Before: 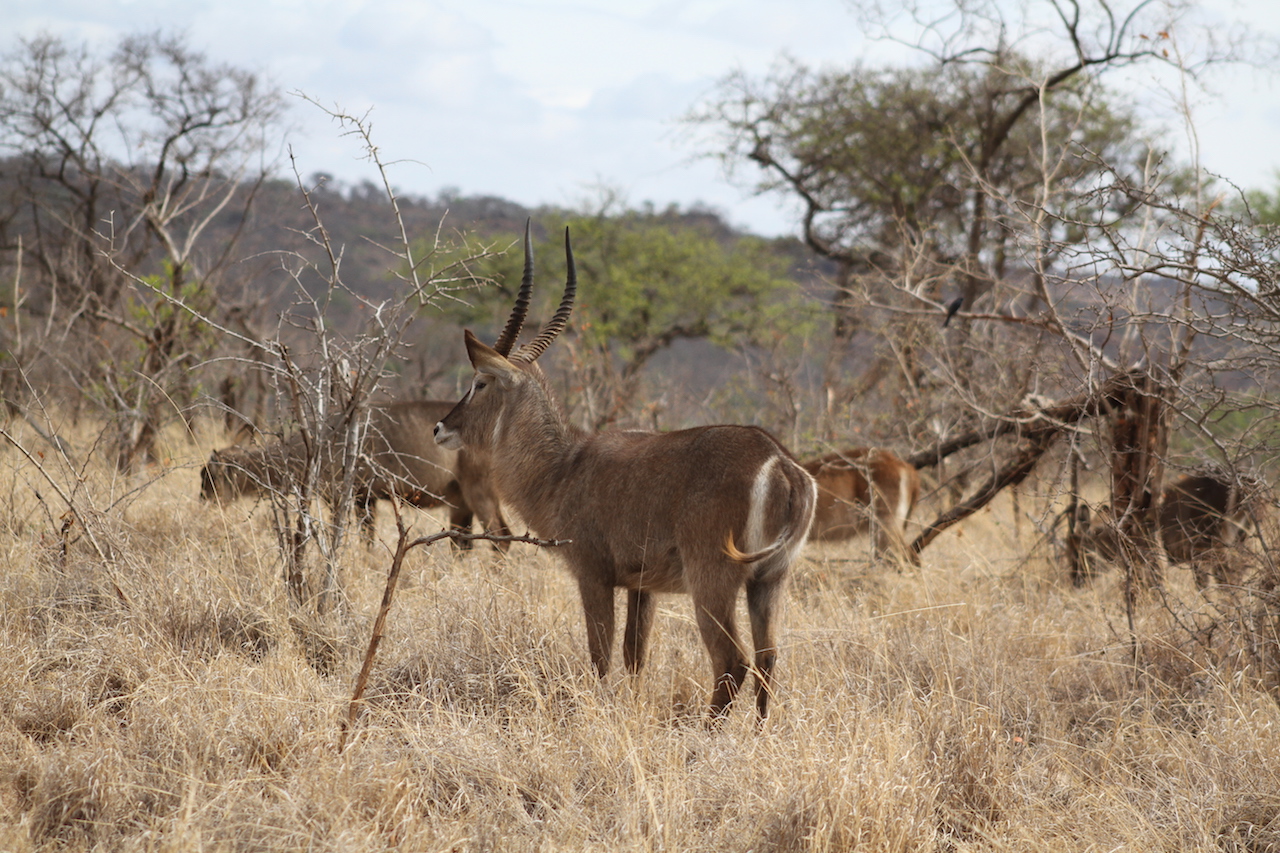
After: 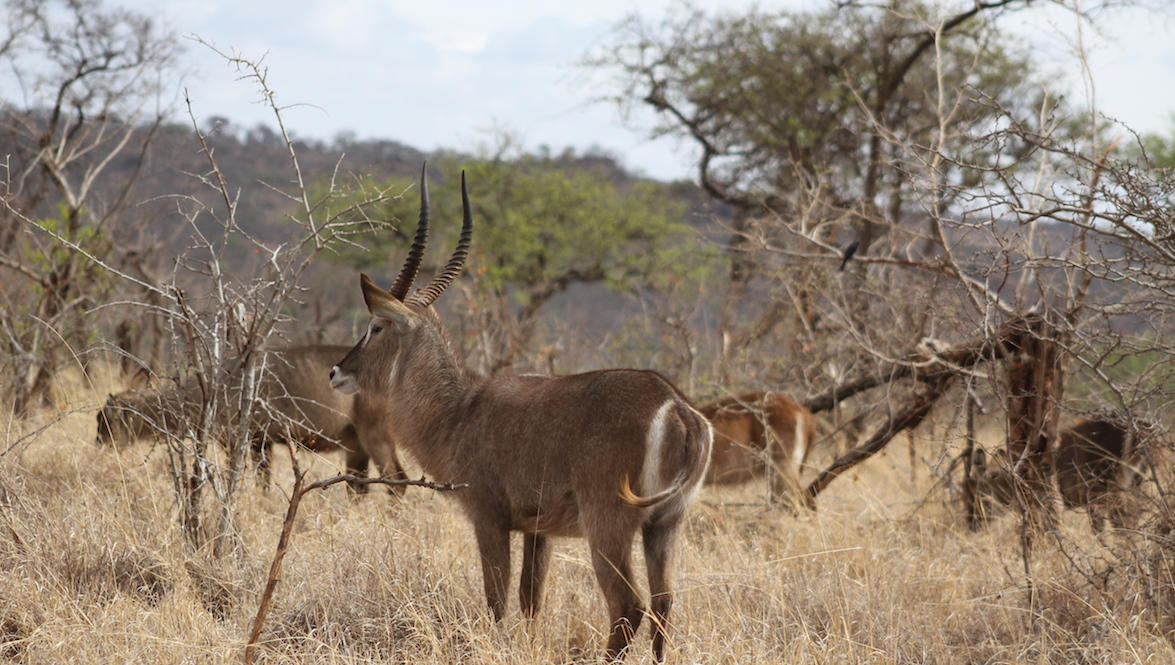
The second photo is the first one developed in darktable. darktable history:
crop: left 8.159%, top 6.617%, bottom 15.373%
